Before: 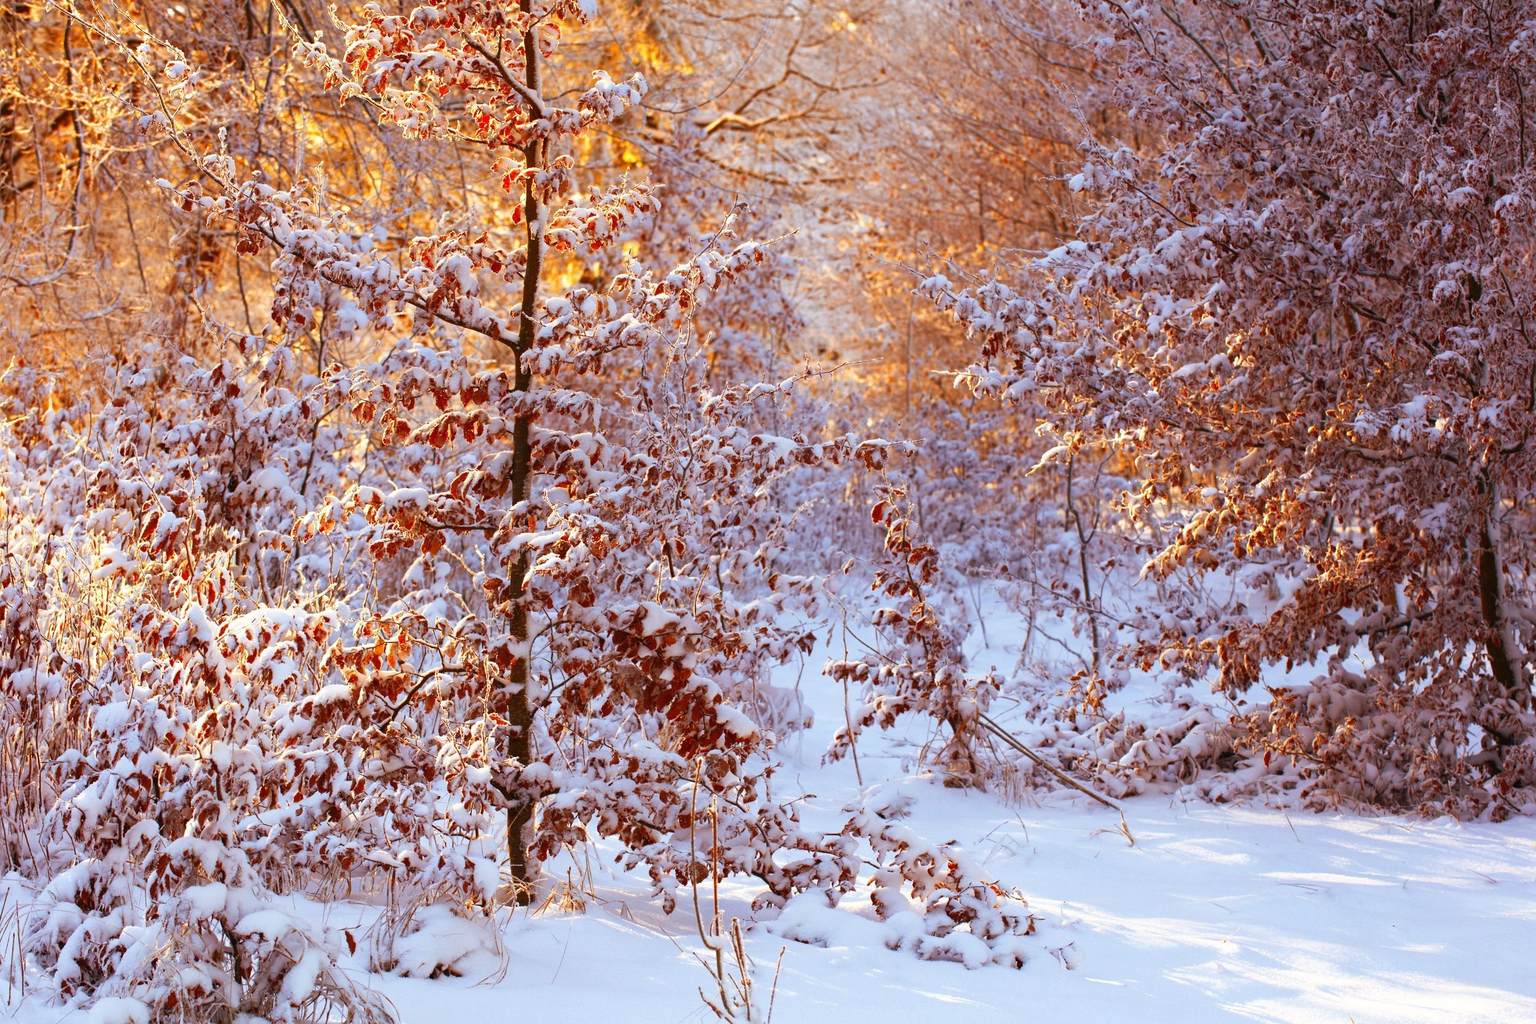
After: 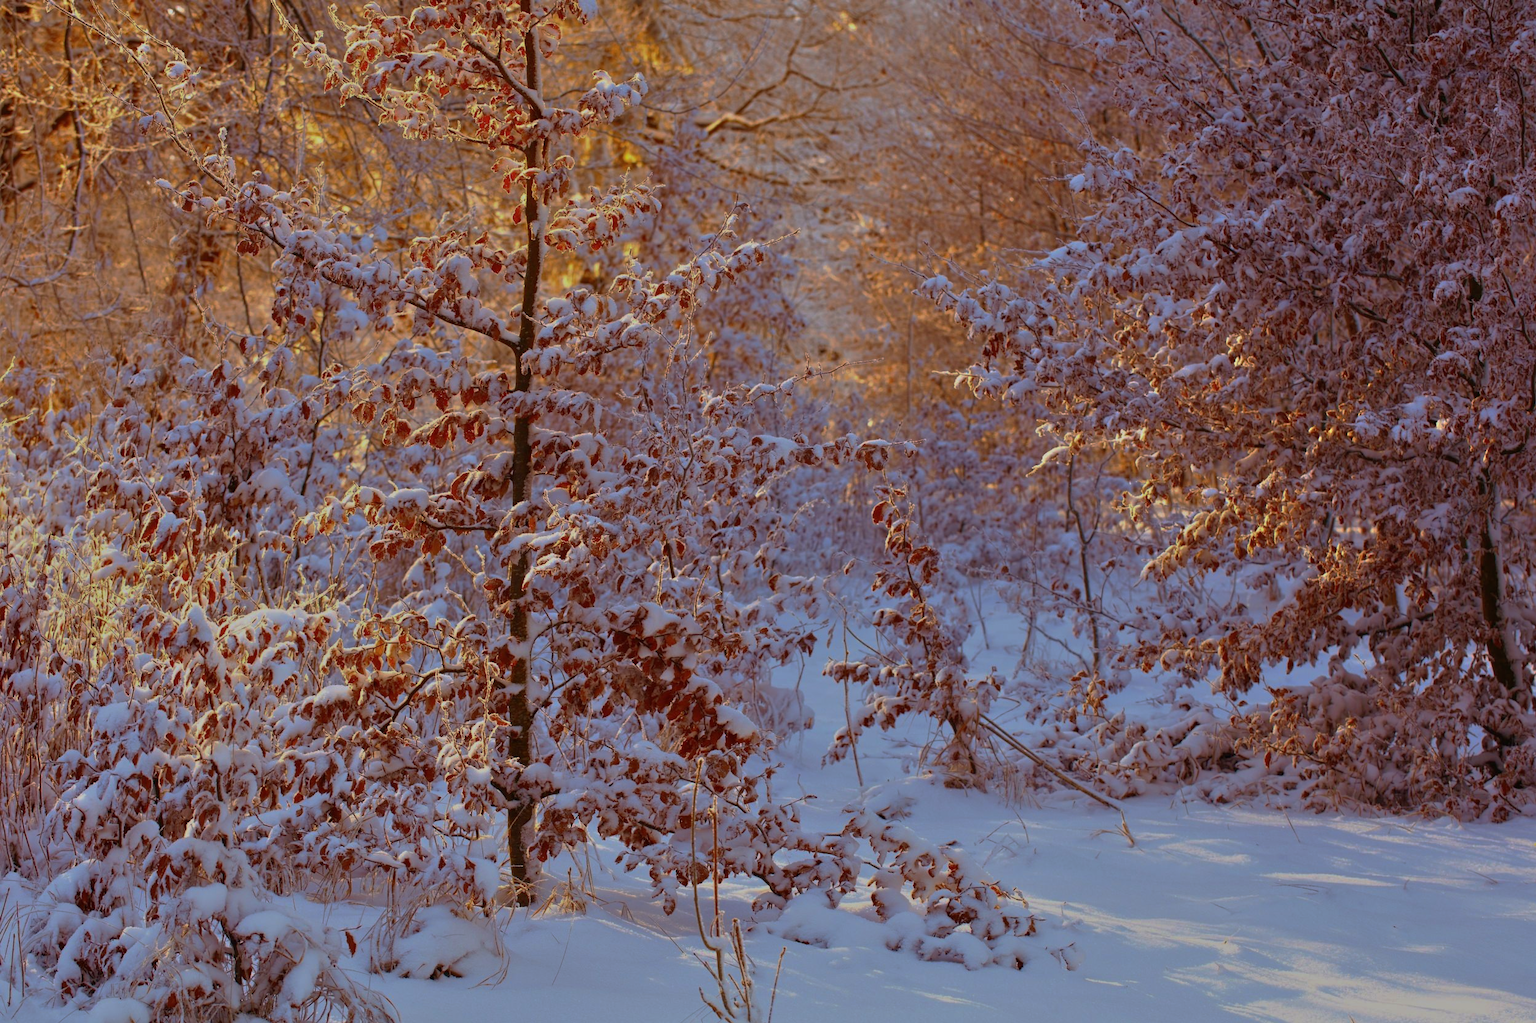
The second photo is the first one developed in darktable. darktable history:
base curve: curves: ch0 [(0, 0) (0.841, 0.609) (1, 1)], preserve colors none
velvia: on, module defaults
tone equalizer: -8 EV -0.001 EV, -7 EV 0.004 EV, -6 EV -0.032 EV, -5 EV 0.009 EV, -4 EV -0.013 EV, -3 EV 0.01 EV, -2 EV -0.062 EV, -1 EV -0.294 EV, +0 EV -0.554 EV, mask exposure compensation -0.496 EV
